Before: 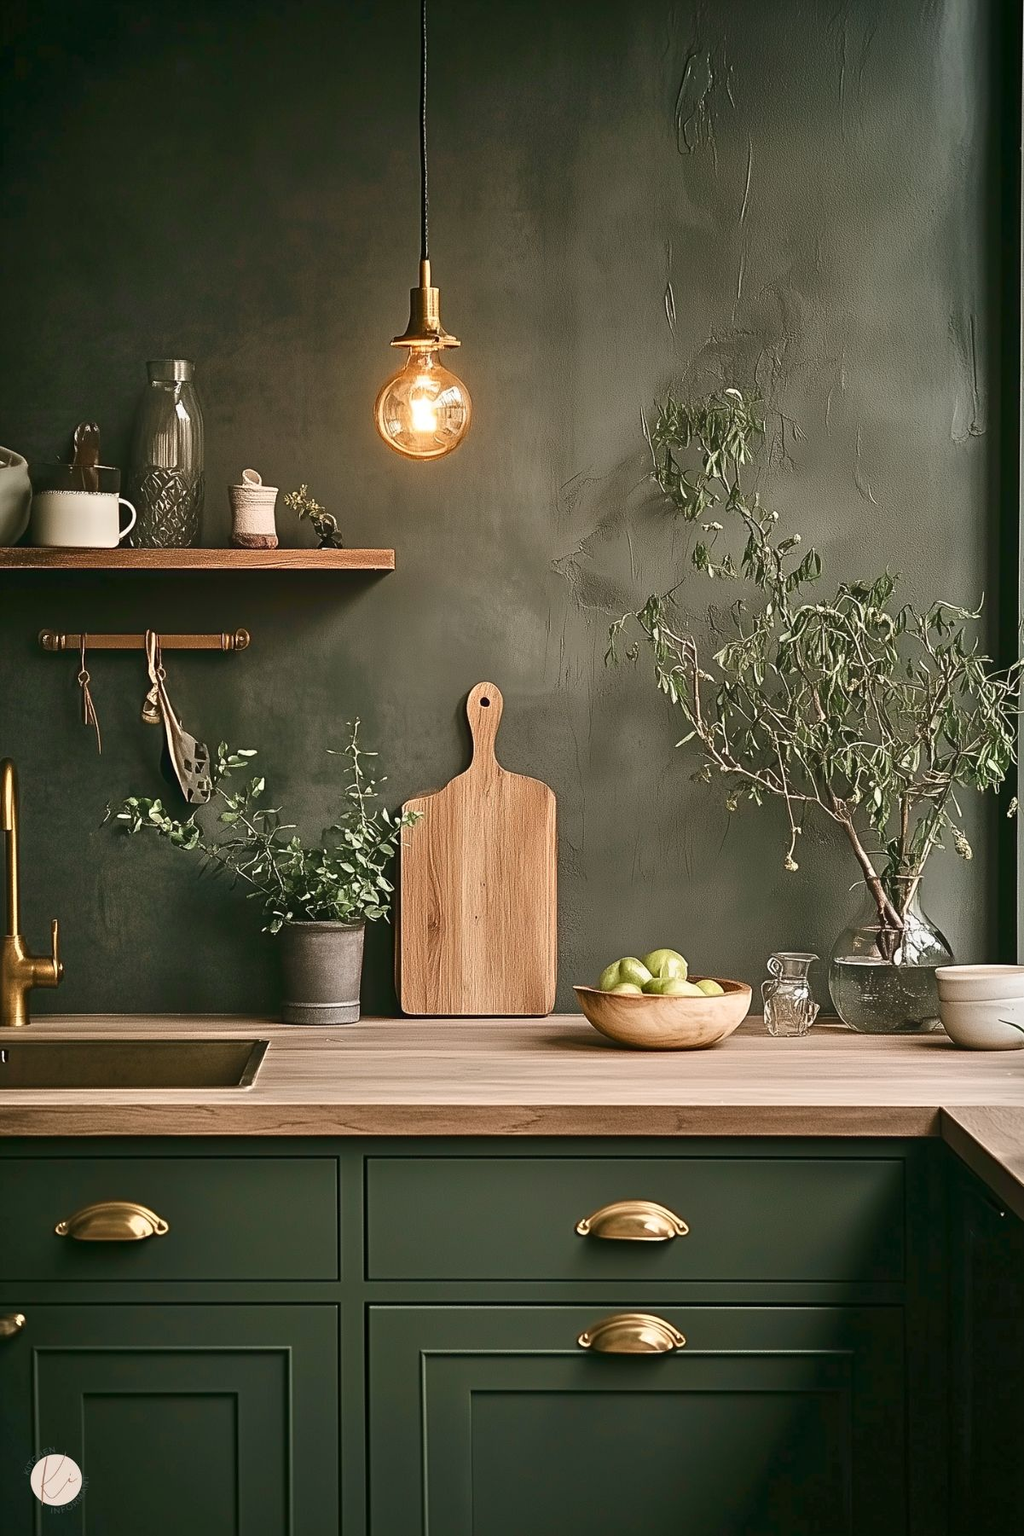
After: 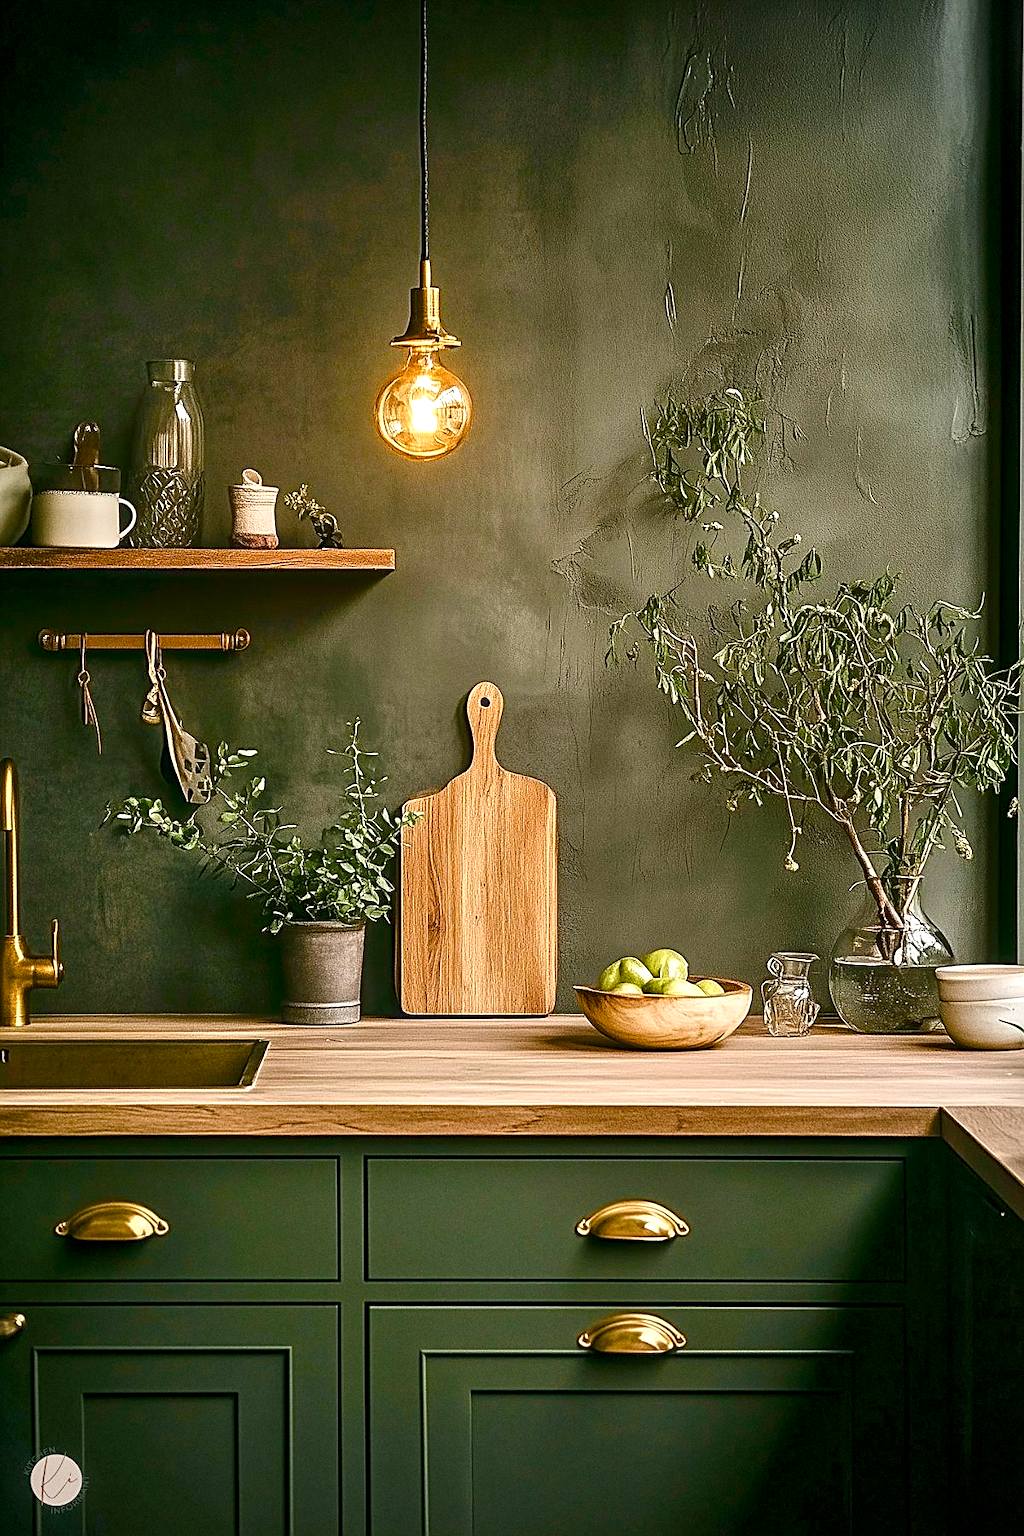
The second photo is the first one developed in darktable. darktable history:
color balance rgb: perceptual saturation grading › global saturation 20%, perceptual saturation grading › highlights -25%, perceptual saturation grading › shadows 25%, global vibrance 50%
sharpen: on, module defaults
vignetting: fall-off start 85%, fall-off radius 80%, brightness -0.182, saturation -0.3, width/height ratio 1.219, dithering 8-bit output, unbound false
grain: coarseness 0.09 ISO
local contrast: detail 154%
